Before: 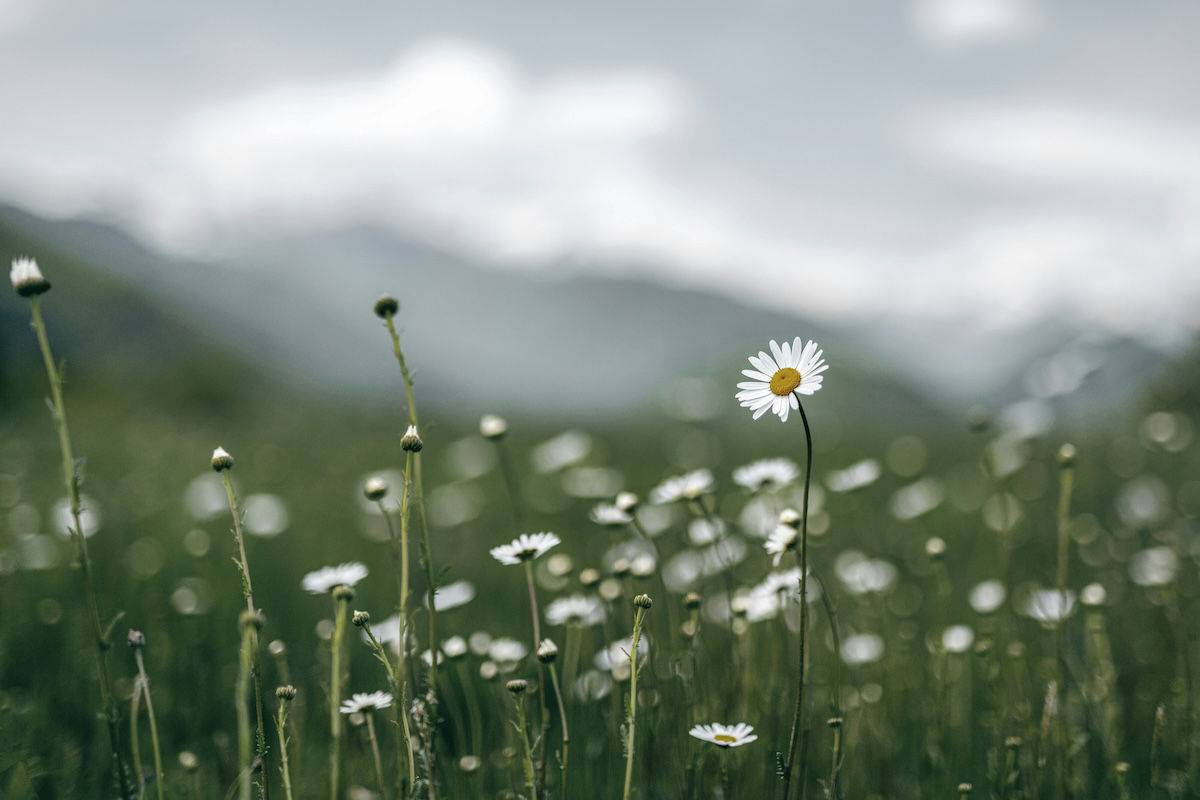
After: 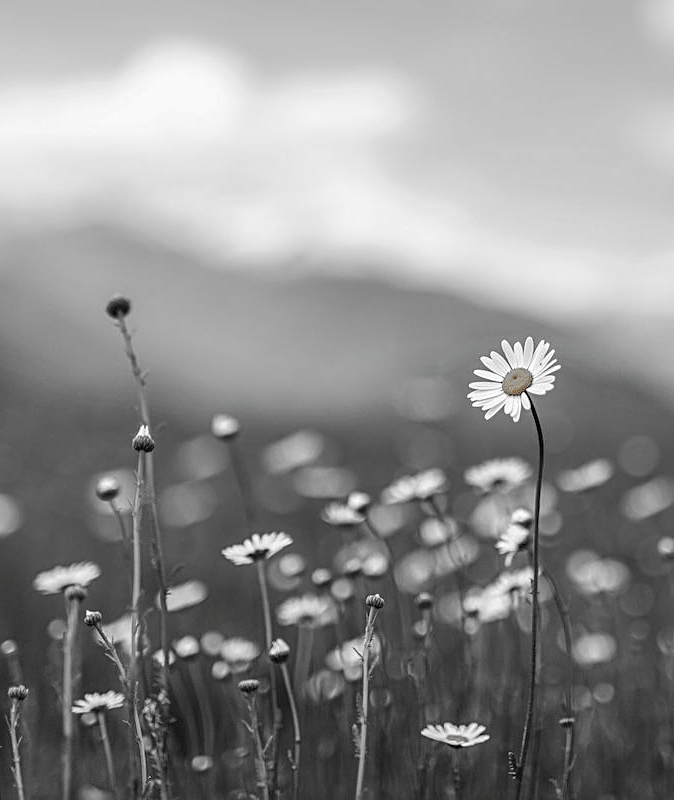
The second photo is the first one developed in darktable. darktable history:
crop and rotate: left 22.341%, right 21.468%
sharpen: on, module defaults
color zones: curves: ch0 [(0, 0.65) (0.096, 0.644) (0.221, 0.539) (0.429, 0.5) (0.571, 0.5) (0.714, 0.5) (0.857, 0.5) (1, 0.65)]; ch1 [(0, 0.5) (0.143, 0.5) (0.257, -0.002) (0.429, 0.04) (0.571, -0.001) (0.714, -0.015) (0.857, 0.024) (1, 0.5)]
exposure: exposure 0.288 EV, compensate exposure bias true, compensate highlight preservation false
shadows and highlights: radius 120.9, shadows 21.65, white point adjustment -9.59, highlights -13.24, soften with gaussian
